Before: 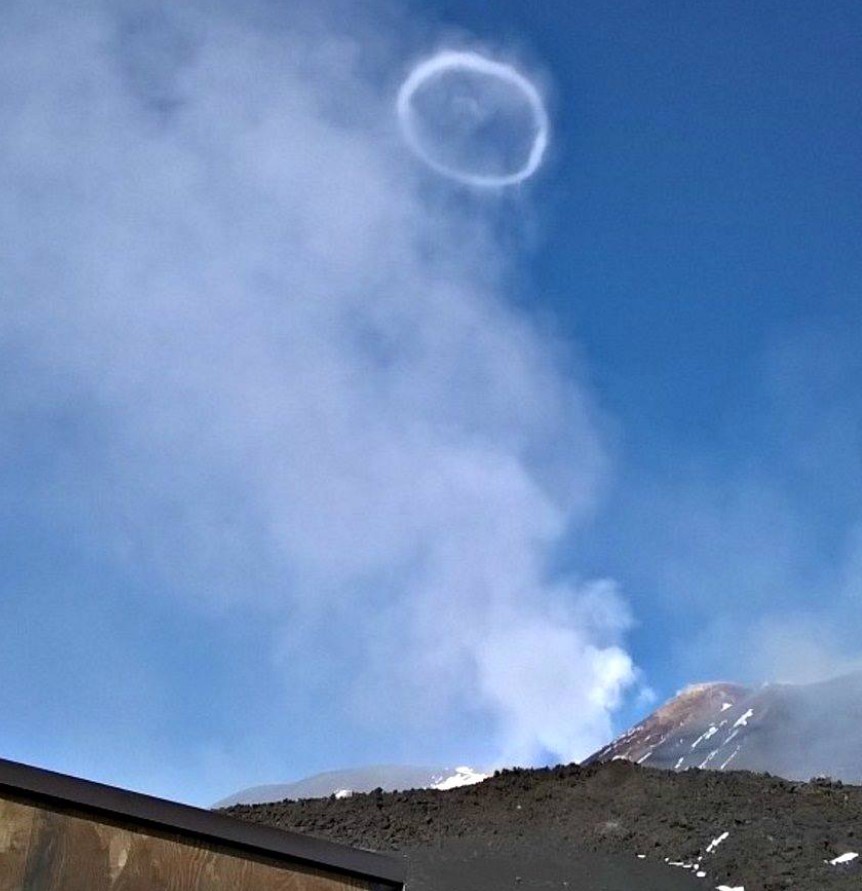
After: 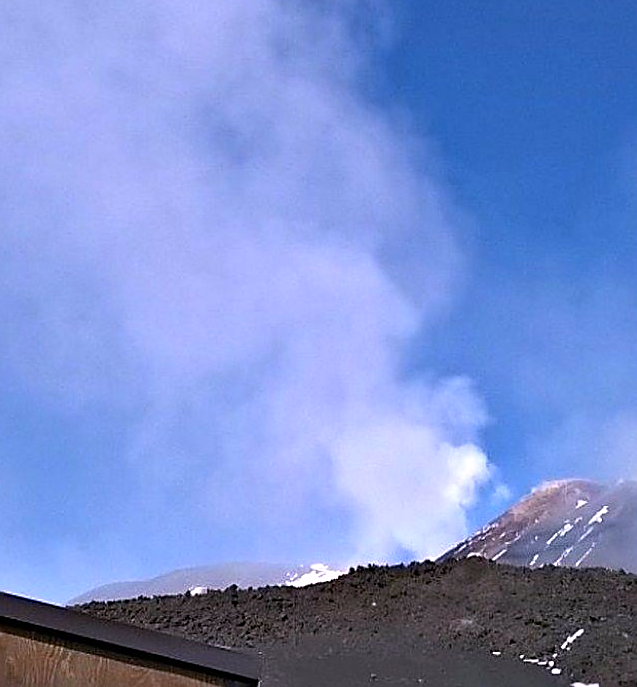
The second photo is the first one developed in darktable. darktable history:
crop: left 16.871%, top 22.857%, right 9.116%
sharpen: radius 1.4, amount 1.25, threshold 0.7
white balance: red 1.066, blue 1.119
